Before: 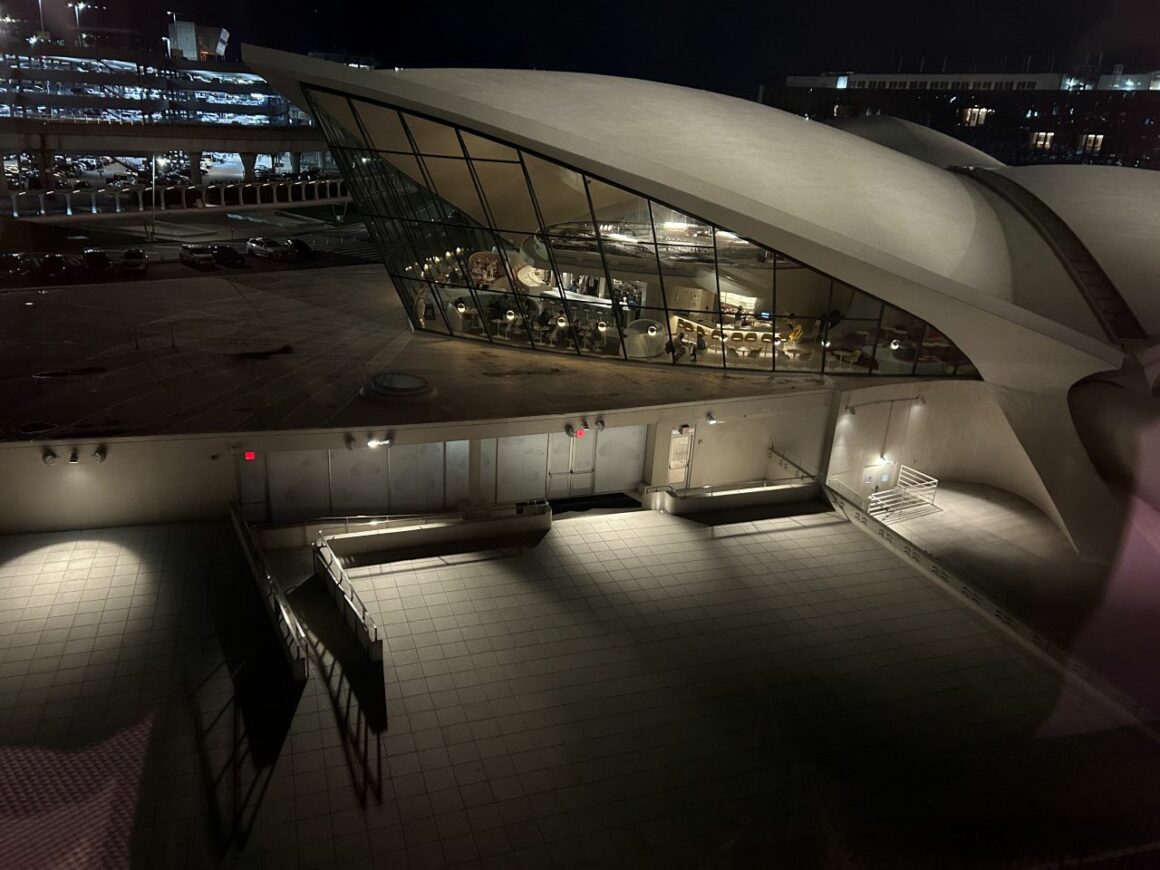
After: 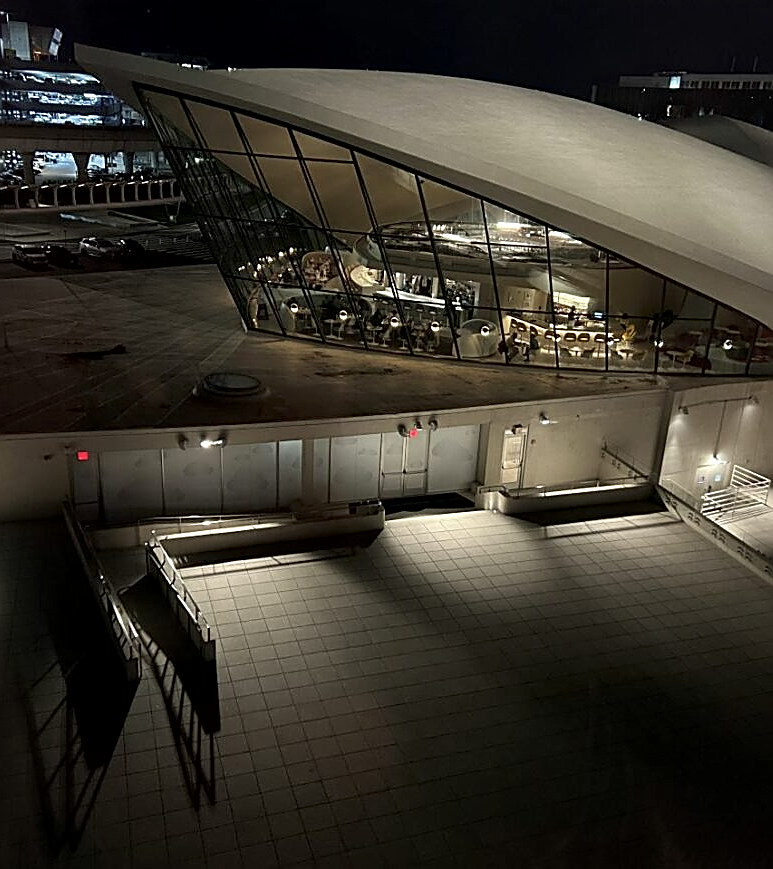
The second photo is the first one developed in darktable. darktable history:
local contrast: mode bilateral grid, contrast 20, coarseness 50, detail 130%, midtone range 0.2
sharpen: amount 0.901
crop and rotate: left 14.436%, right 18.898%
